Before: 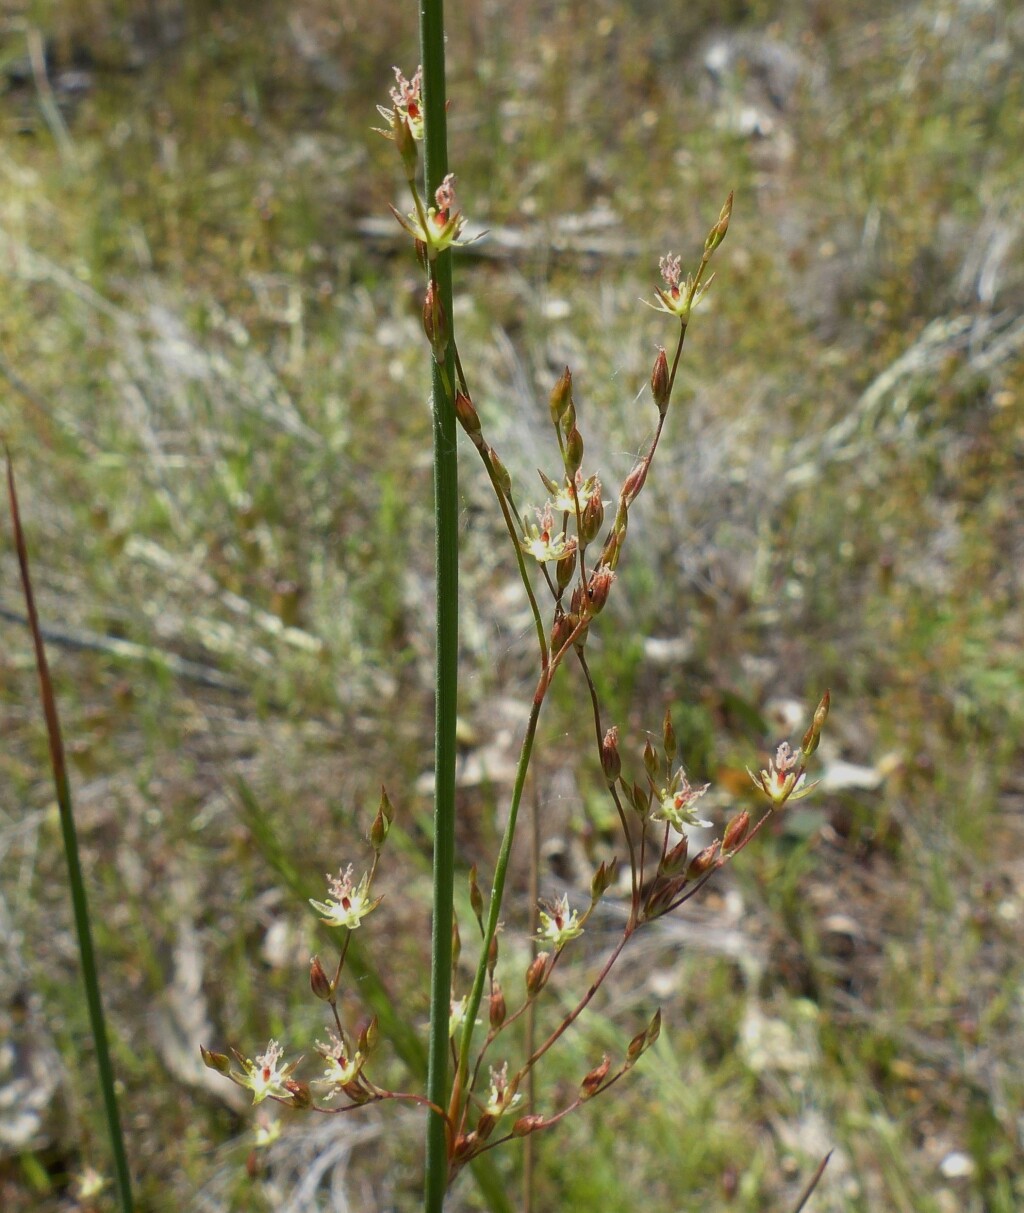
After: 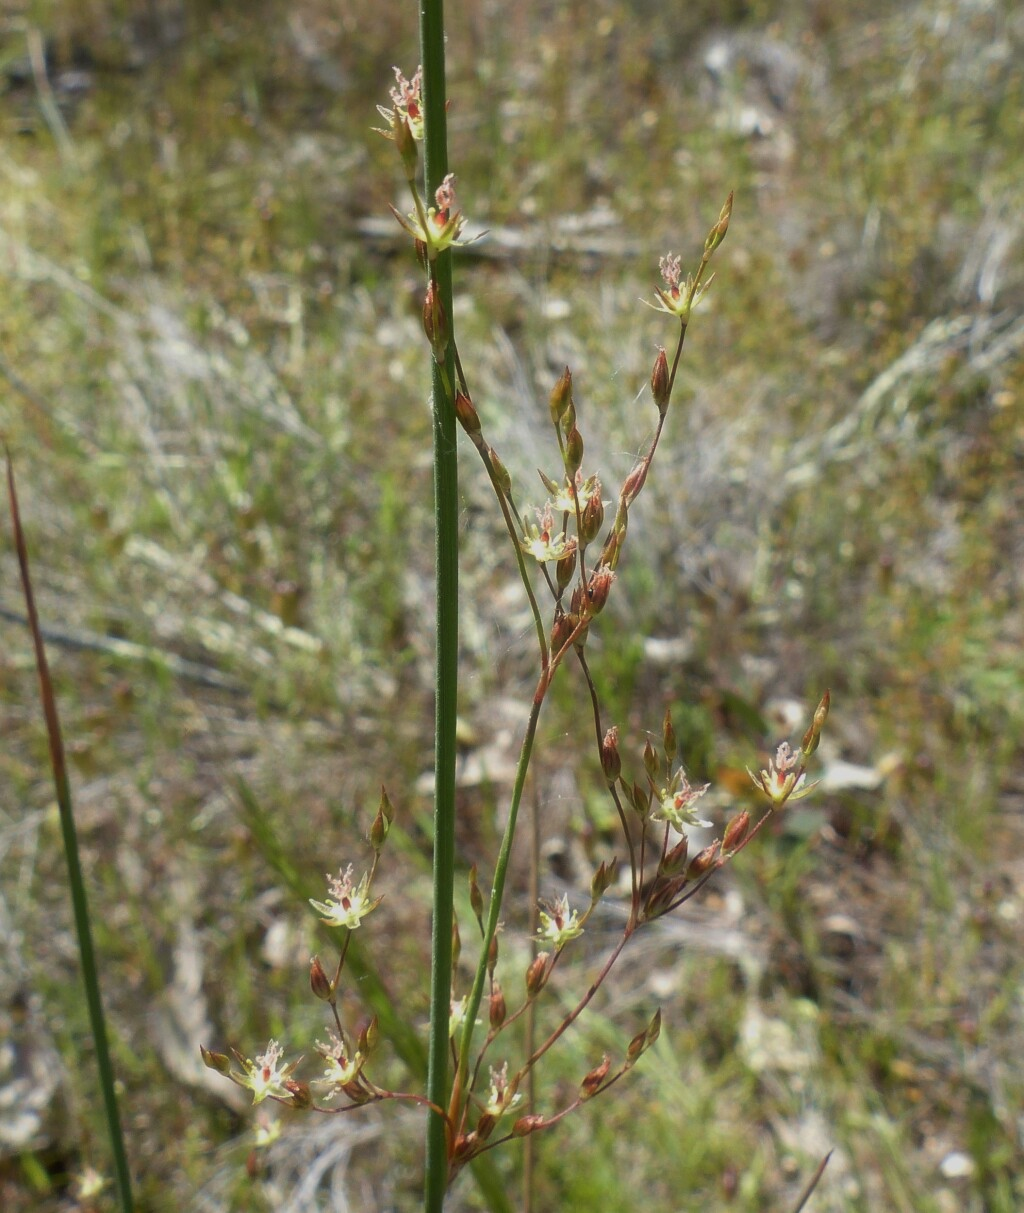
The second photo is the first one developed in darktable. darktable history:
haze removal: strength -0.087, distance 0.363, adaptive false
